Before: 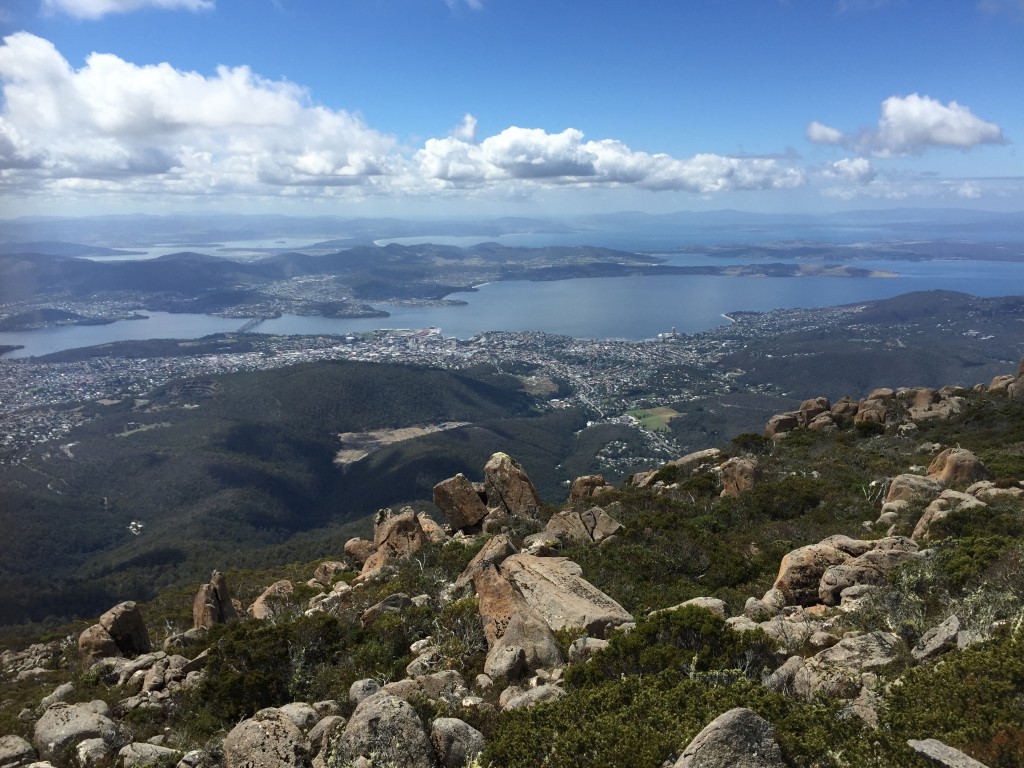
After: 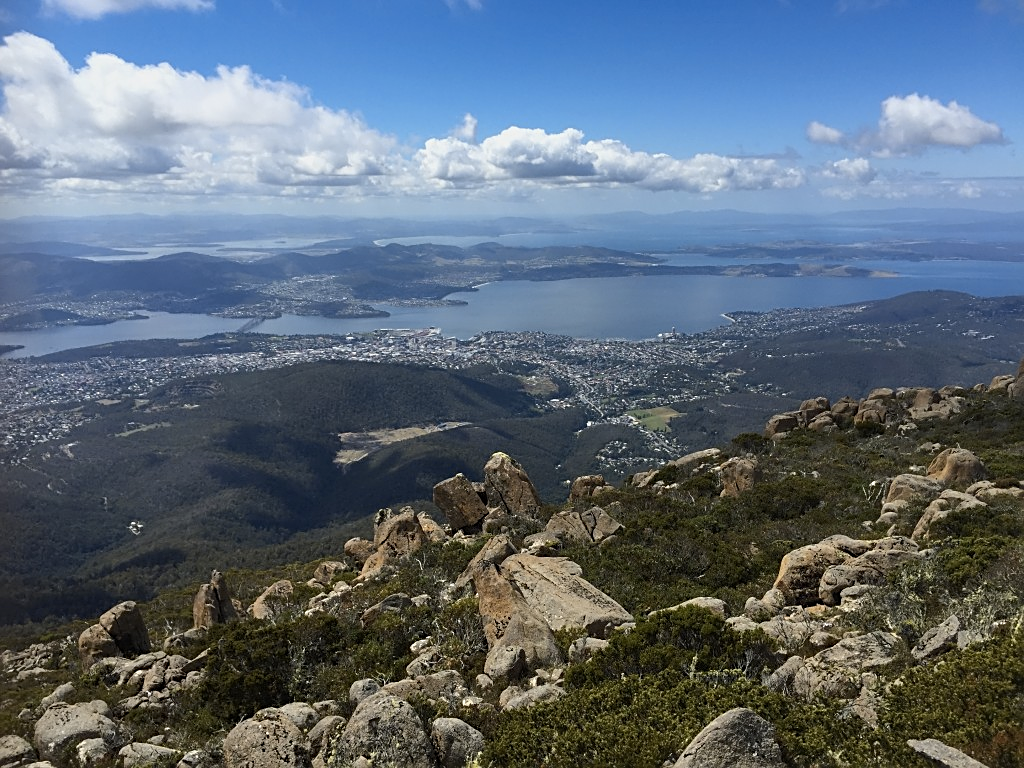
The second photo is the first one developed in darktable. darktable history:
sharpen: on, module defaults
shadows and highlights: shadows 35, highlights -35, soften with gaussian
color contrast: green-magenta contrast 0.8, blue-yellow contrast 1.1, unbound 0
exposure: exposure -0.177 EV, compensate highlight preservation false
